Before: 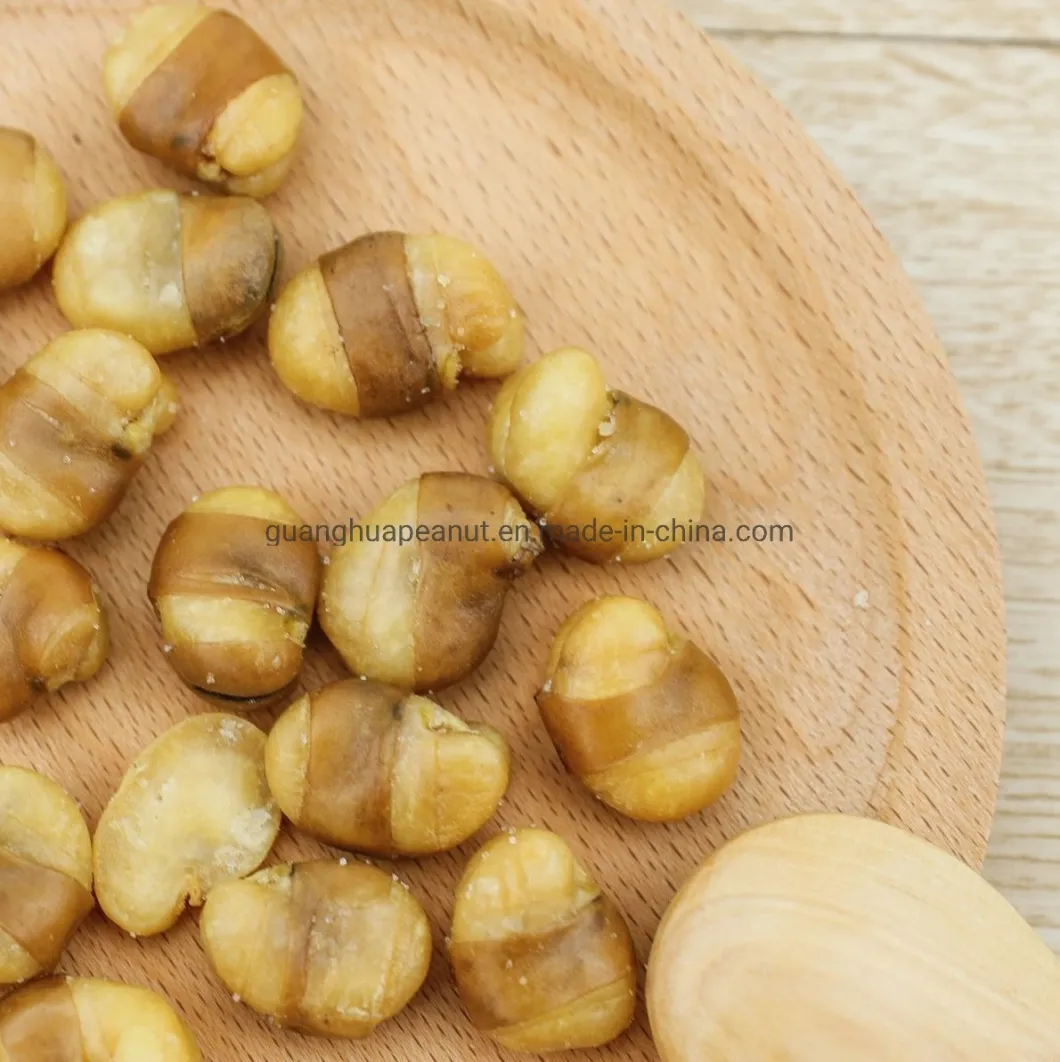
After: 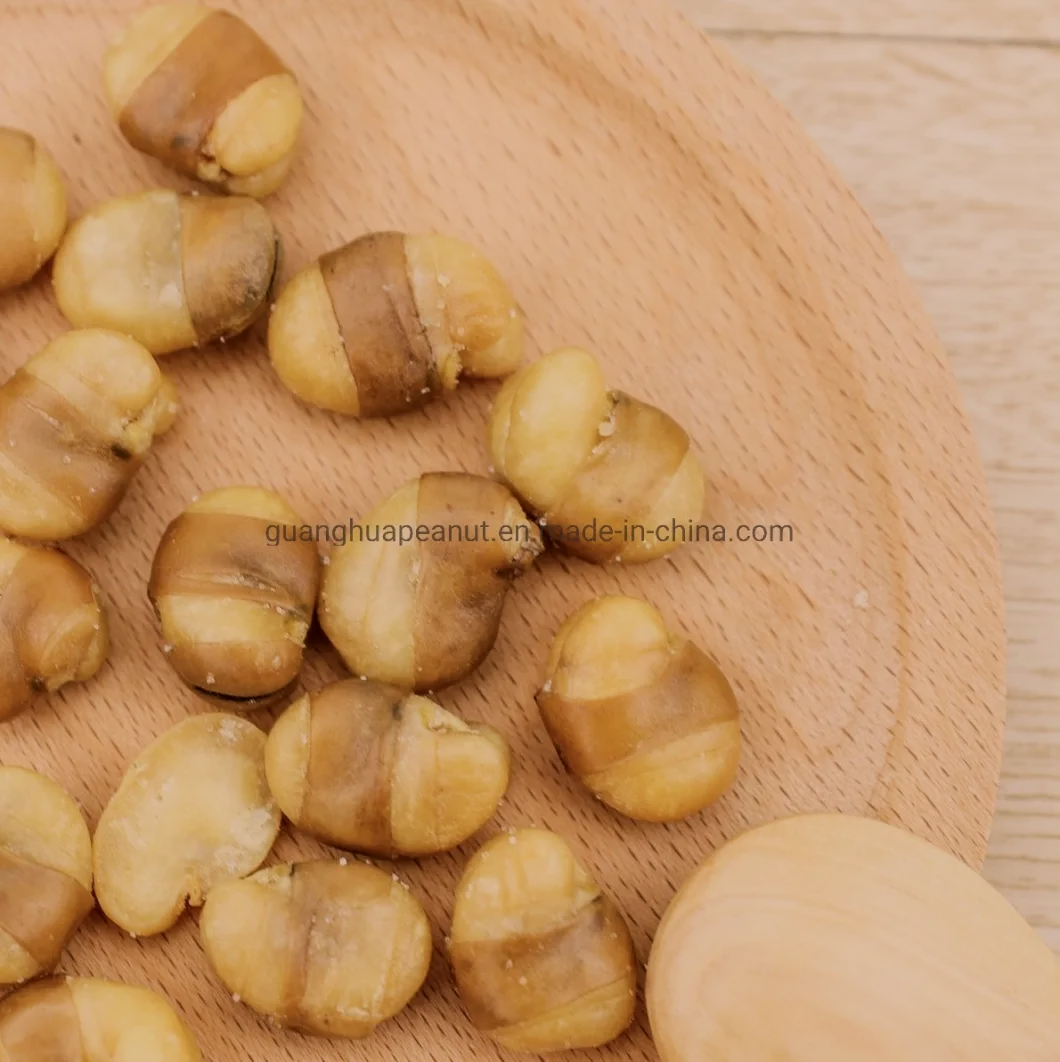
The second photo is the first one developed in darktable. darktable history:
filmic rgb: black relative exposure -7.15 EV, white relative exposure 5.36 EV, hardness 3.02, color science v6 (2022)
color correction: highlights a* 10.21, highlights b* 9.79, shadows a* 8.61, shadows b* 7.88, saturation 0.8
